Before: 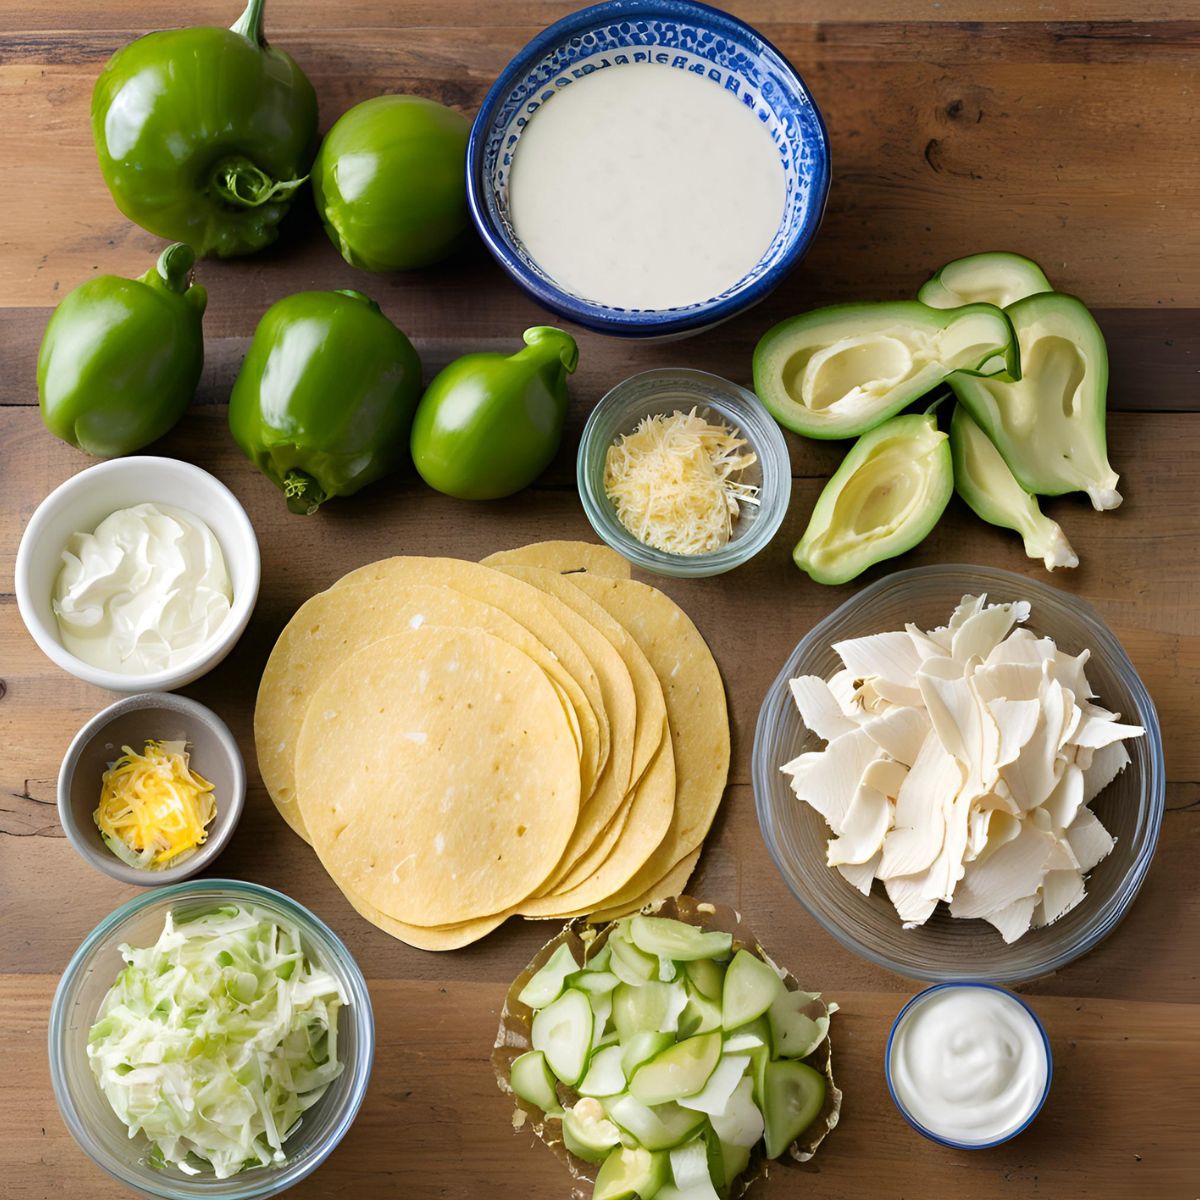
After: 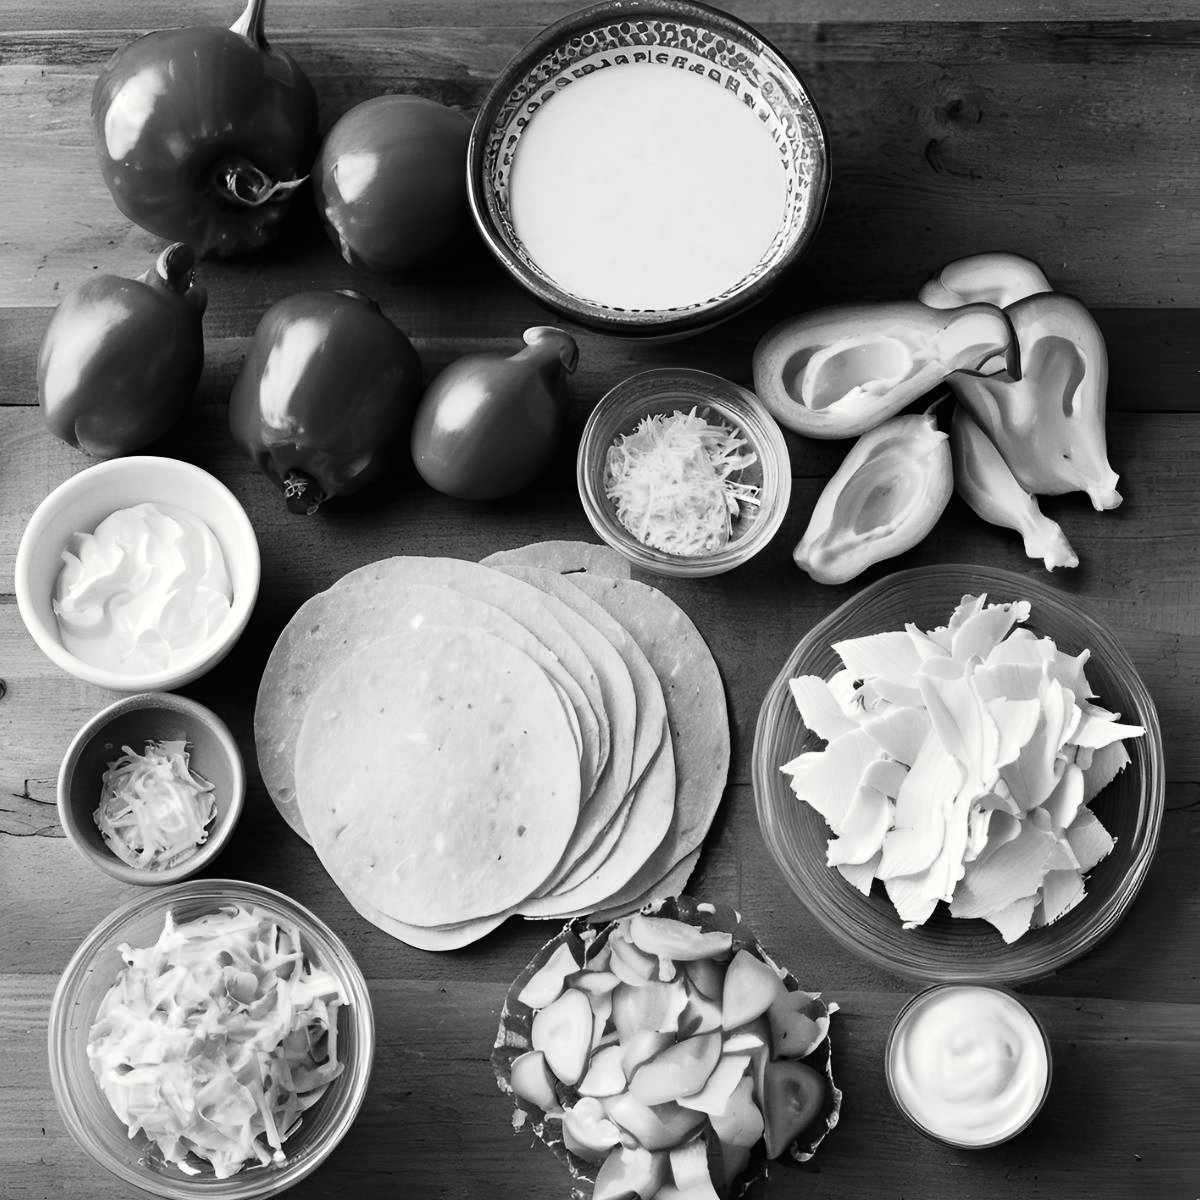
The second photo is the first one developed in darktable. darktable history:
tone curve: curves: ch0 [(0, 0) (0.003, 0.008) (0.011, 0.008) (0.025, 0.011) (0.044, 0.017) (0.069, 0.029) (0.1, 0.045) (0.136, 0.067) (0.177, 0.103) (0.224, 0.151) (0.277, 0.21) (0.335, 0.285) (0.399, 0.37) (0.468, 0.462) (0.543, 0.568) (0.623, 0.679) (0.709, 0.79) (0.801, 0.876) (0.898, 0.936) (1, 1)], preserve colors none
color look up table: target L [92.35, 81.33, 86.7, 78.8, 69.61, 58.12, 59.92, 56.57, 43.19, 50.83, 18.94, 200.82, 95.84, 78.07, 73.19, 76.98, 53.09, 56.32, 57.35, 49.64, 51.49, 46.7, 43.73, 19.55, 13.71, 19.55, 1.645, 91.64, 85.63, 76.61, 71.1, 62.97, 72.21, 59.92, 65.24, 43.19, 41.83, 38.86, 42.92, 18, 6.319, 100.33, 80.97, 87.41, 88.82, 71.47, 53.98, 51.22, 10.27], target a [-0.003, 0, -0.002, -0.001, 0, 0.001 ×4, 0, 0, 0, -0.289, 0, 0.001, 0, 0.001, 0, 0.001 ×6, 0, 0.001, -0.153, -0.001, 0, -0.002, 0, 0.001, 0, 0.001 ×6, 0, 0, 0.001, -0.002, -0.003, -0.002, 0, 0.001, 0, 0], target b [0.024, 0.002, 0.024, 0.002, 0.002, -0.005 ×4, 0, 0.003, -0.001, 3.633, 0.002, -0.005, 0.002, -0.004, 0, -0.005, 0, -0.005, -0.005, -0.005, -0.004, -0.002, -0.004, 1.891, 0.001, 0.001, 0.023, 0.002, -0.005, 0.002, -0.005 ×4, -0.006, -0.005, -0.003, -0.001, -0.002, 0.023, 0.024, 0.024, 0.002, -0.004, 0, -0.002], num patches 49
